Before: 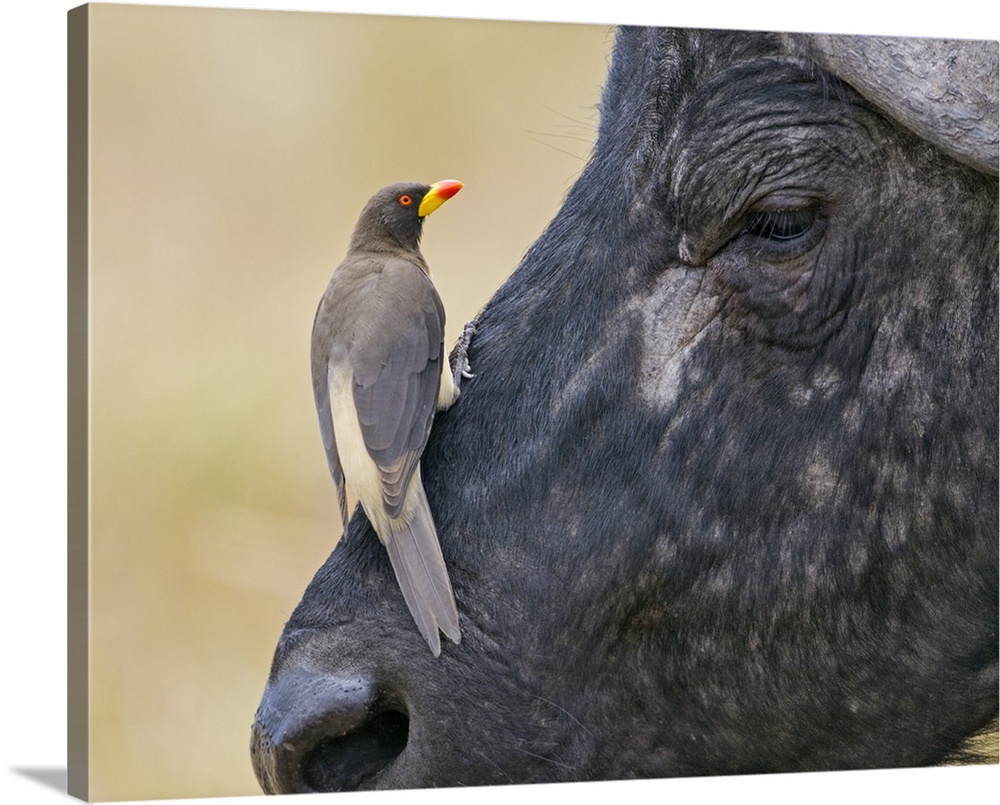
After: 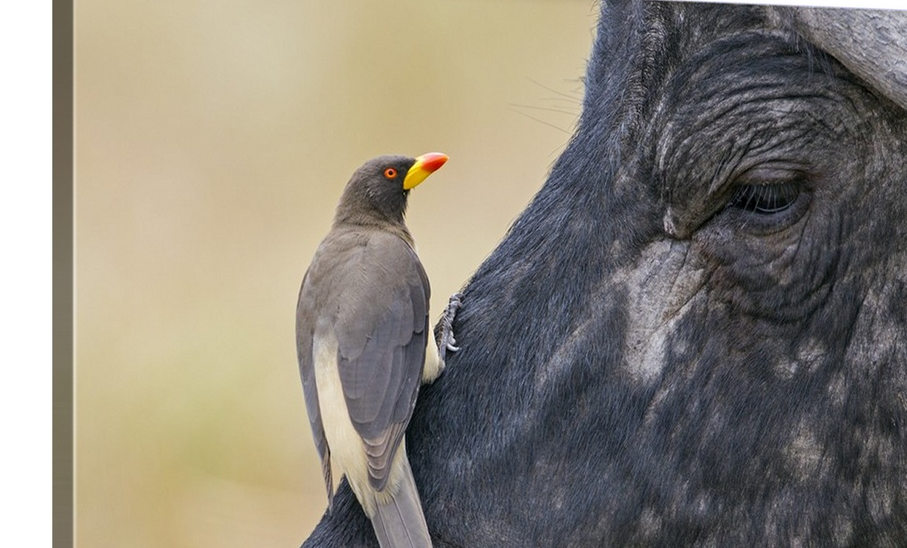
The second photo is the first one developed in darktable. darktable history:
crop: left 1.526%, top 3.418%, right 7.744%, bottom 28.495%
